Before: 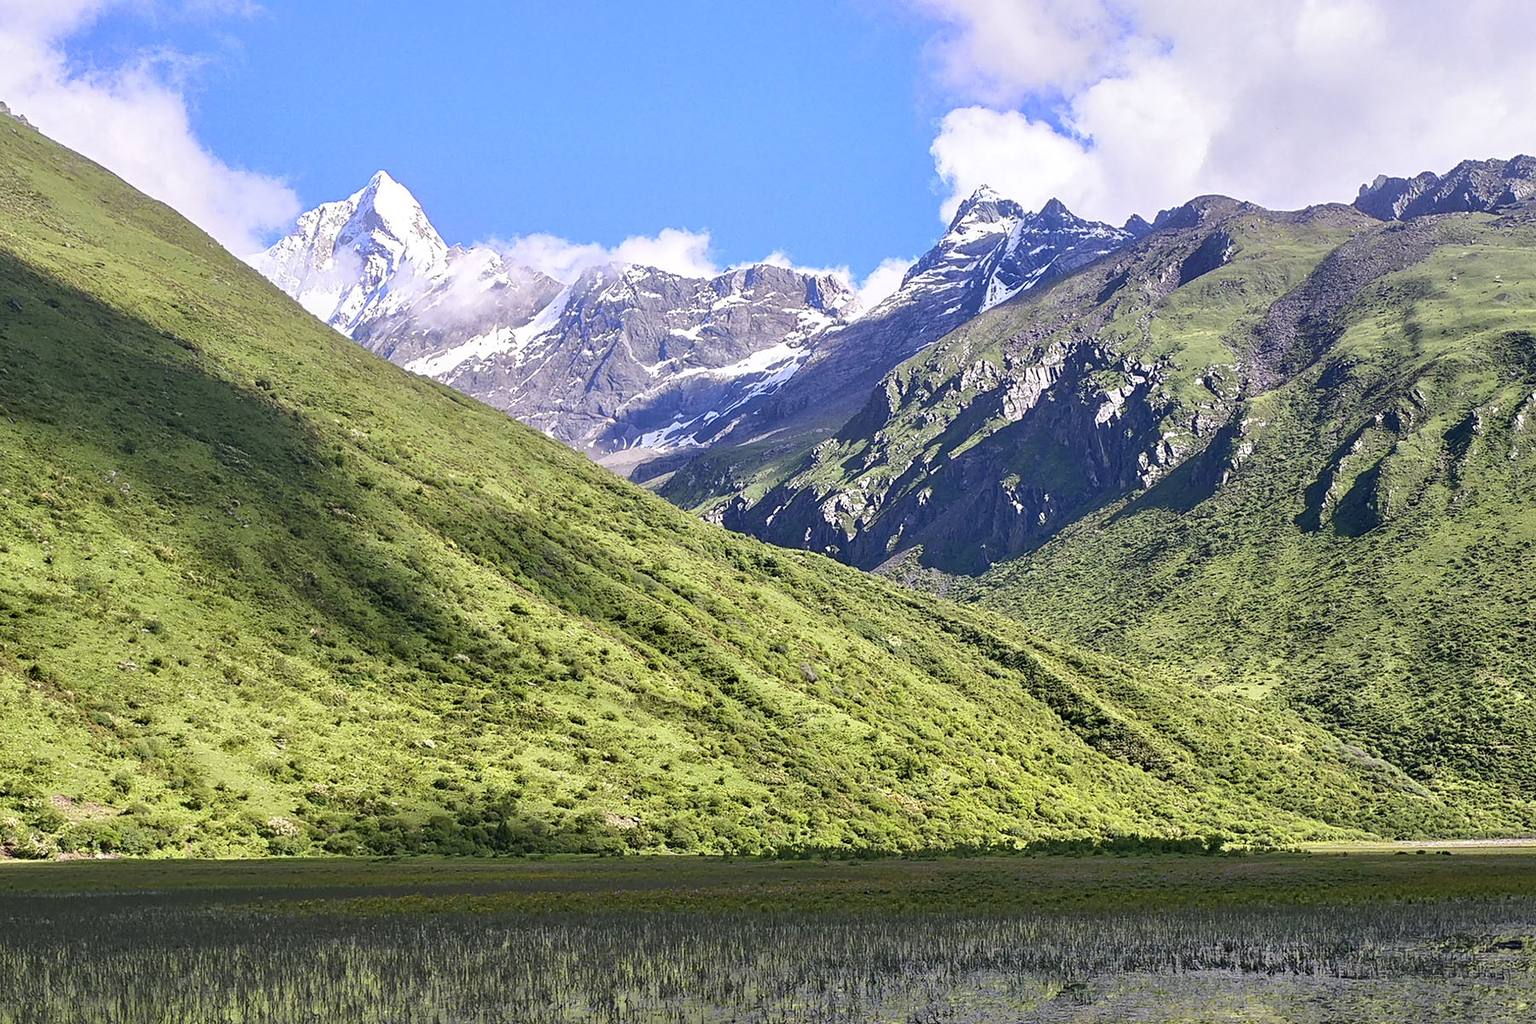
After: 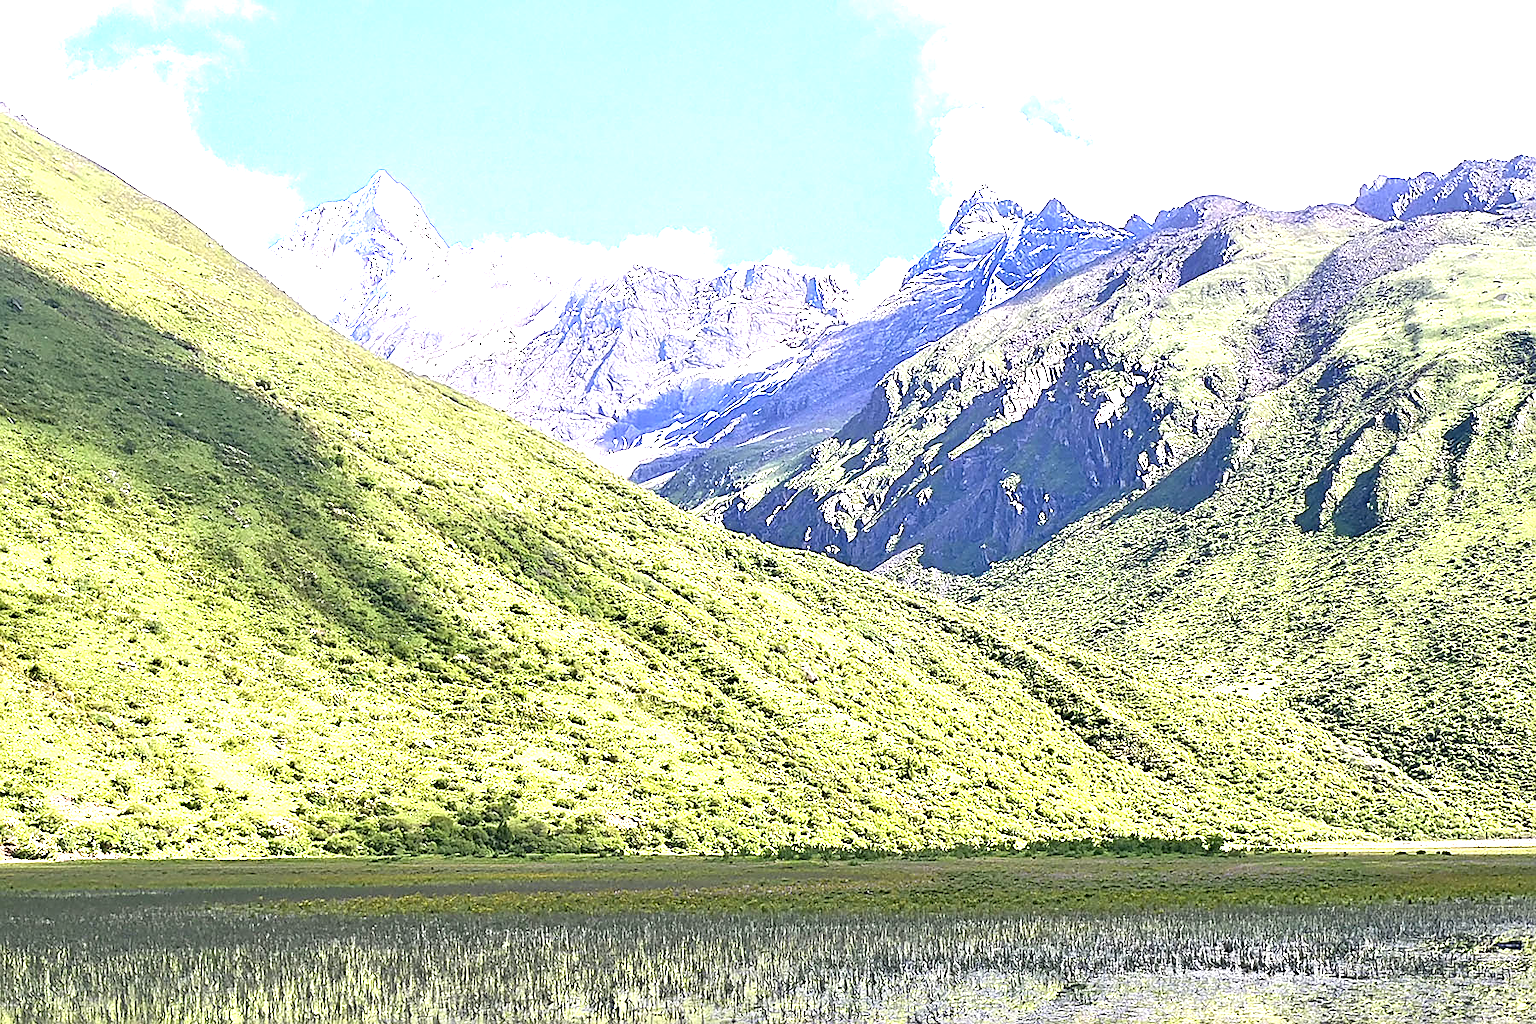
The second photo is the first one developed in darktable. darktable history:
sharpen: amount 0.488
exposure: black level correction 0.001, exposure 1.725 EV, compensate highlight preservation false
